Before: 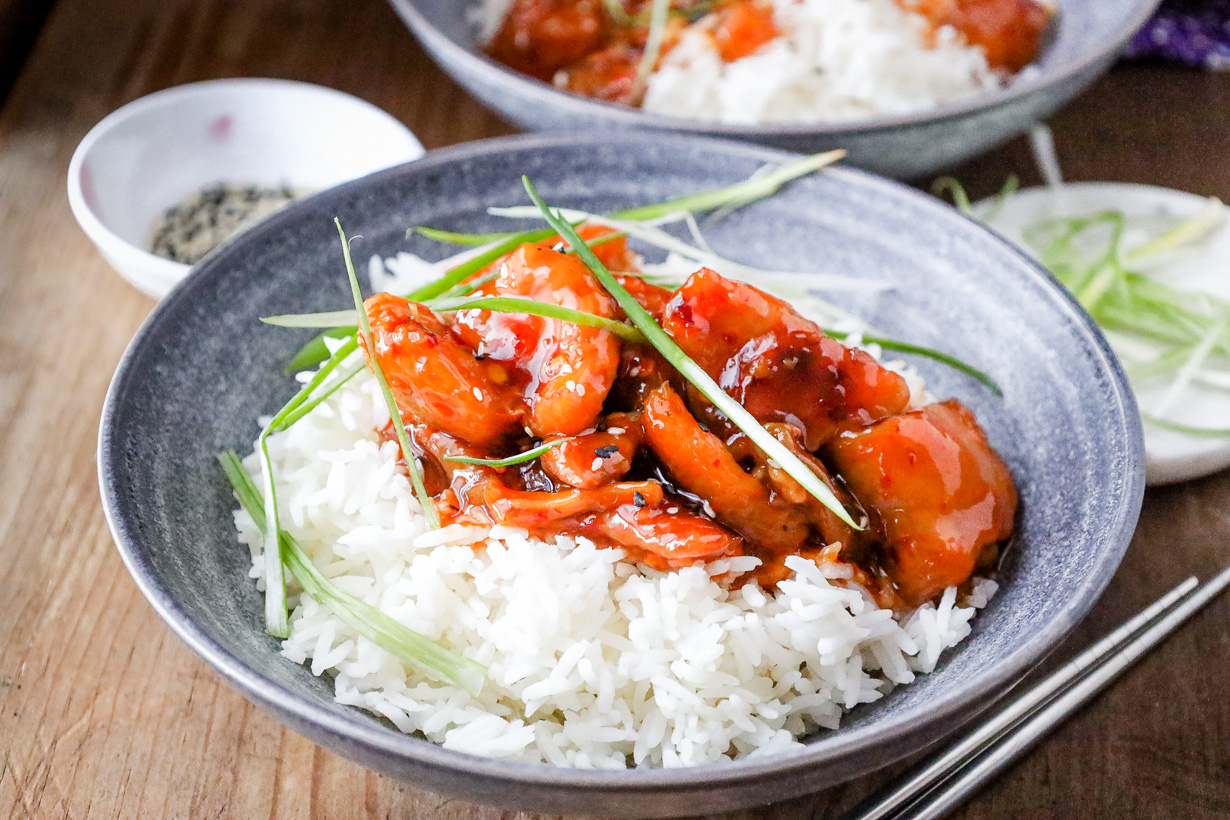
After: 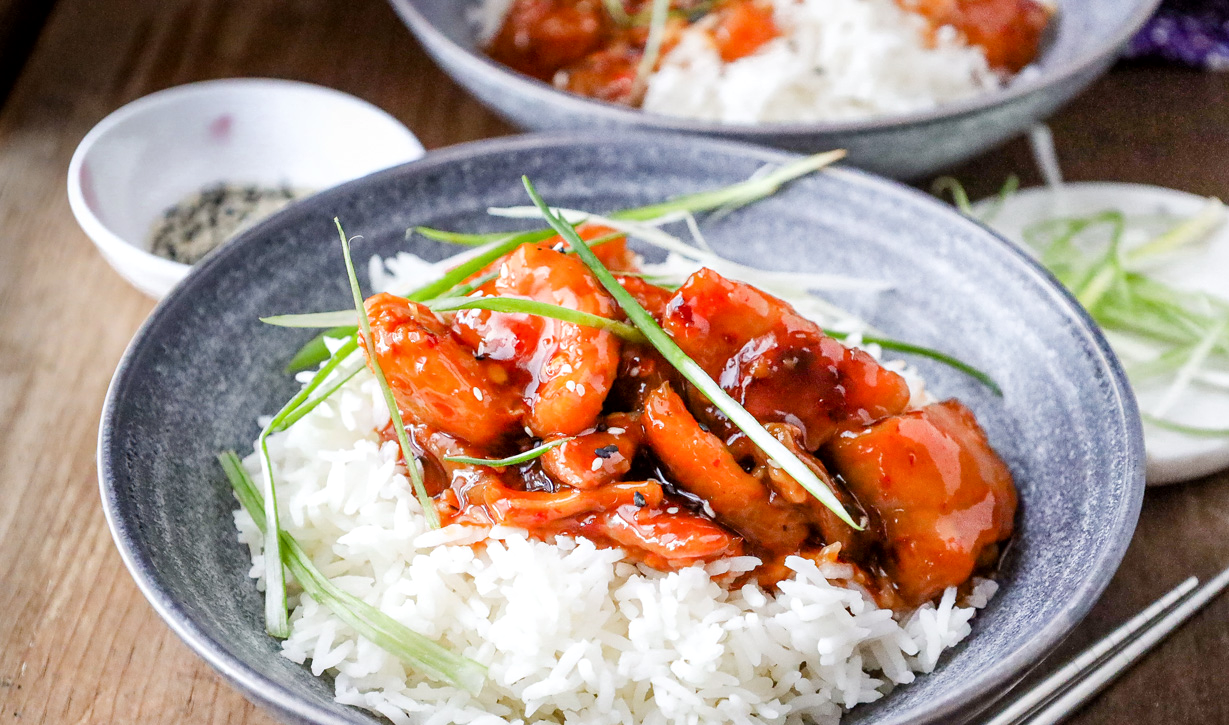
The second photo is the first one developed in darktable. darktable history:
local contrast: mode bilateral grid, contrast 20, coarseness 50, detail 120%, midtone range 0.2
crop and rotate: top 0%, bottom 11.49%
